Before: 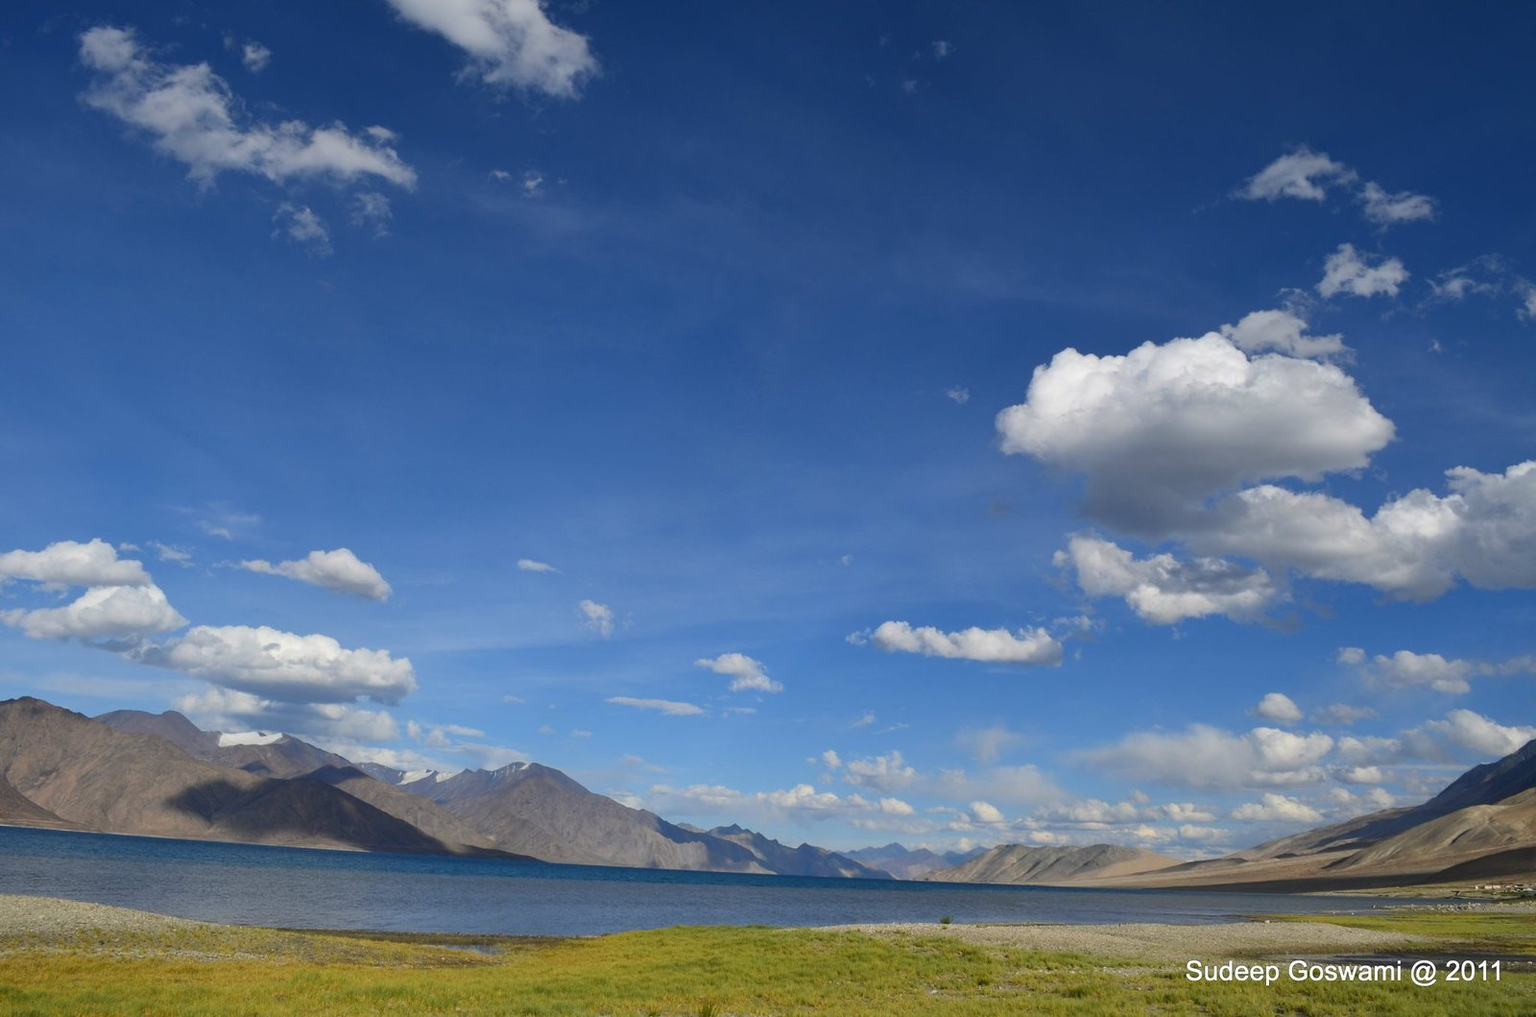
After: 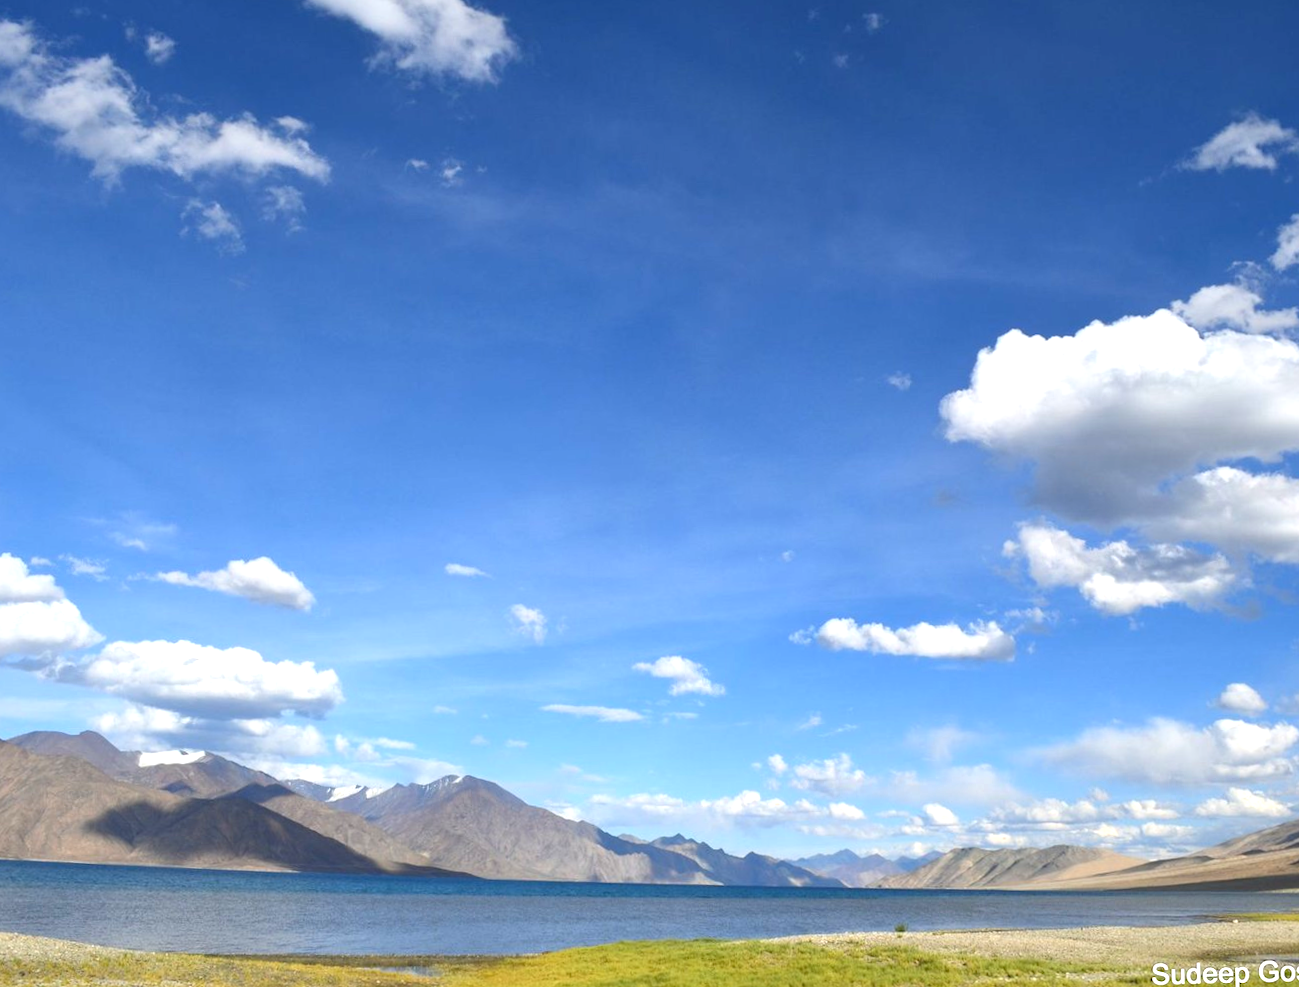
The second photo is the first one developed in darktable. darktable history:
crop and rotate: angle 1°, left 4.281%, top 0.642%, right 11.383%, bottom 2.486%
exposure: black level correction 0.001, exposure 1.05 EV, compensate exposure bias true, compensate highlight preservation false
rotate and perspective: rotation -0.45°, automatic cropping original format, crop left 0.008, crop right 0.992, crop top 0.012, crop bottom 0.988
